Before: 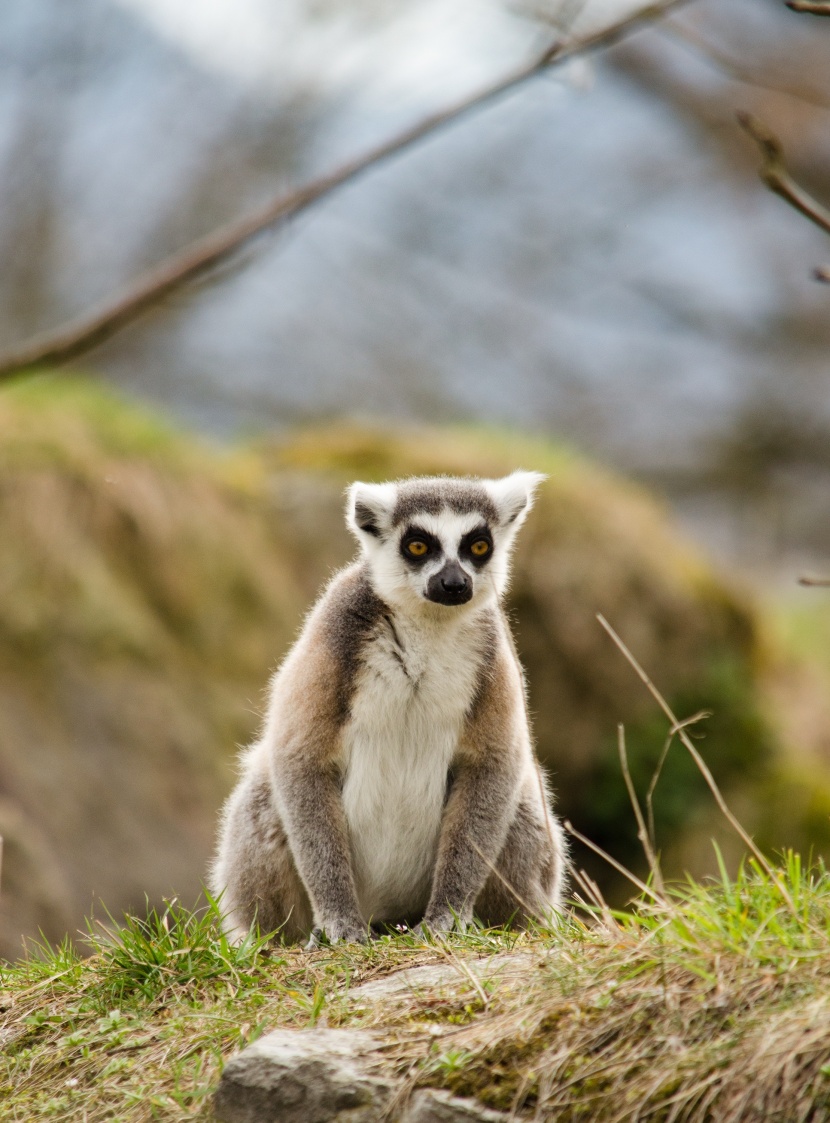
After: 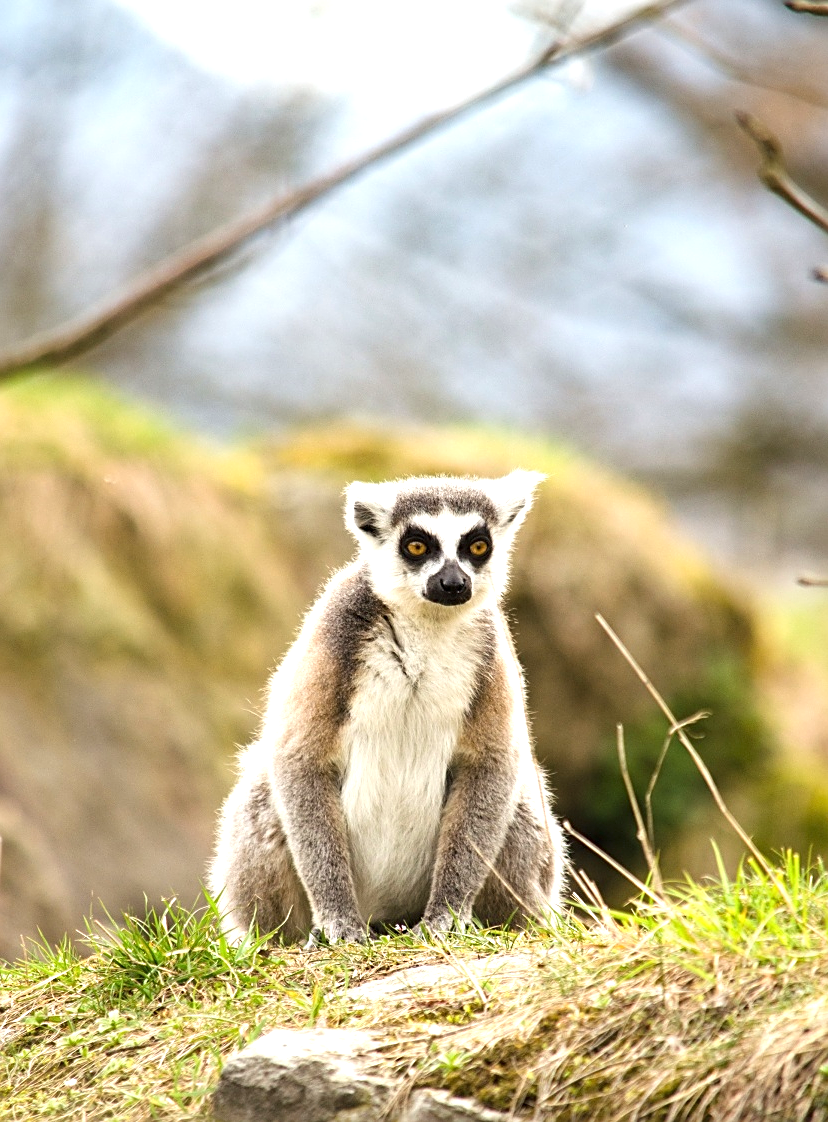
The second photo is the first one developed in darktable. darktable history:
exposure: black level correction 0, exposure 0.948 EV, compensate highlight preservation false
sharpen: on, module defaults
crop and rotate: left 0.189%, bottom 0.009%
